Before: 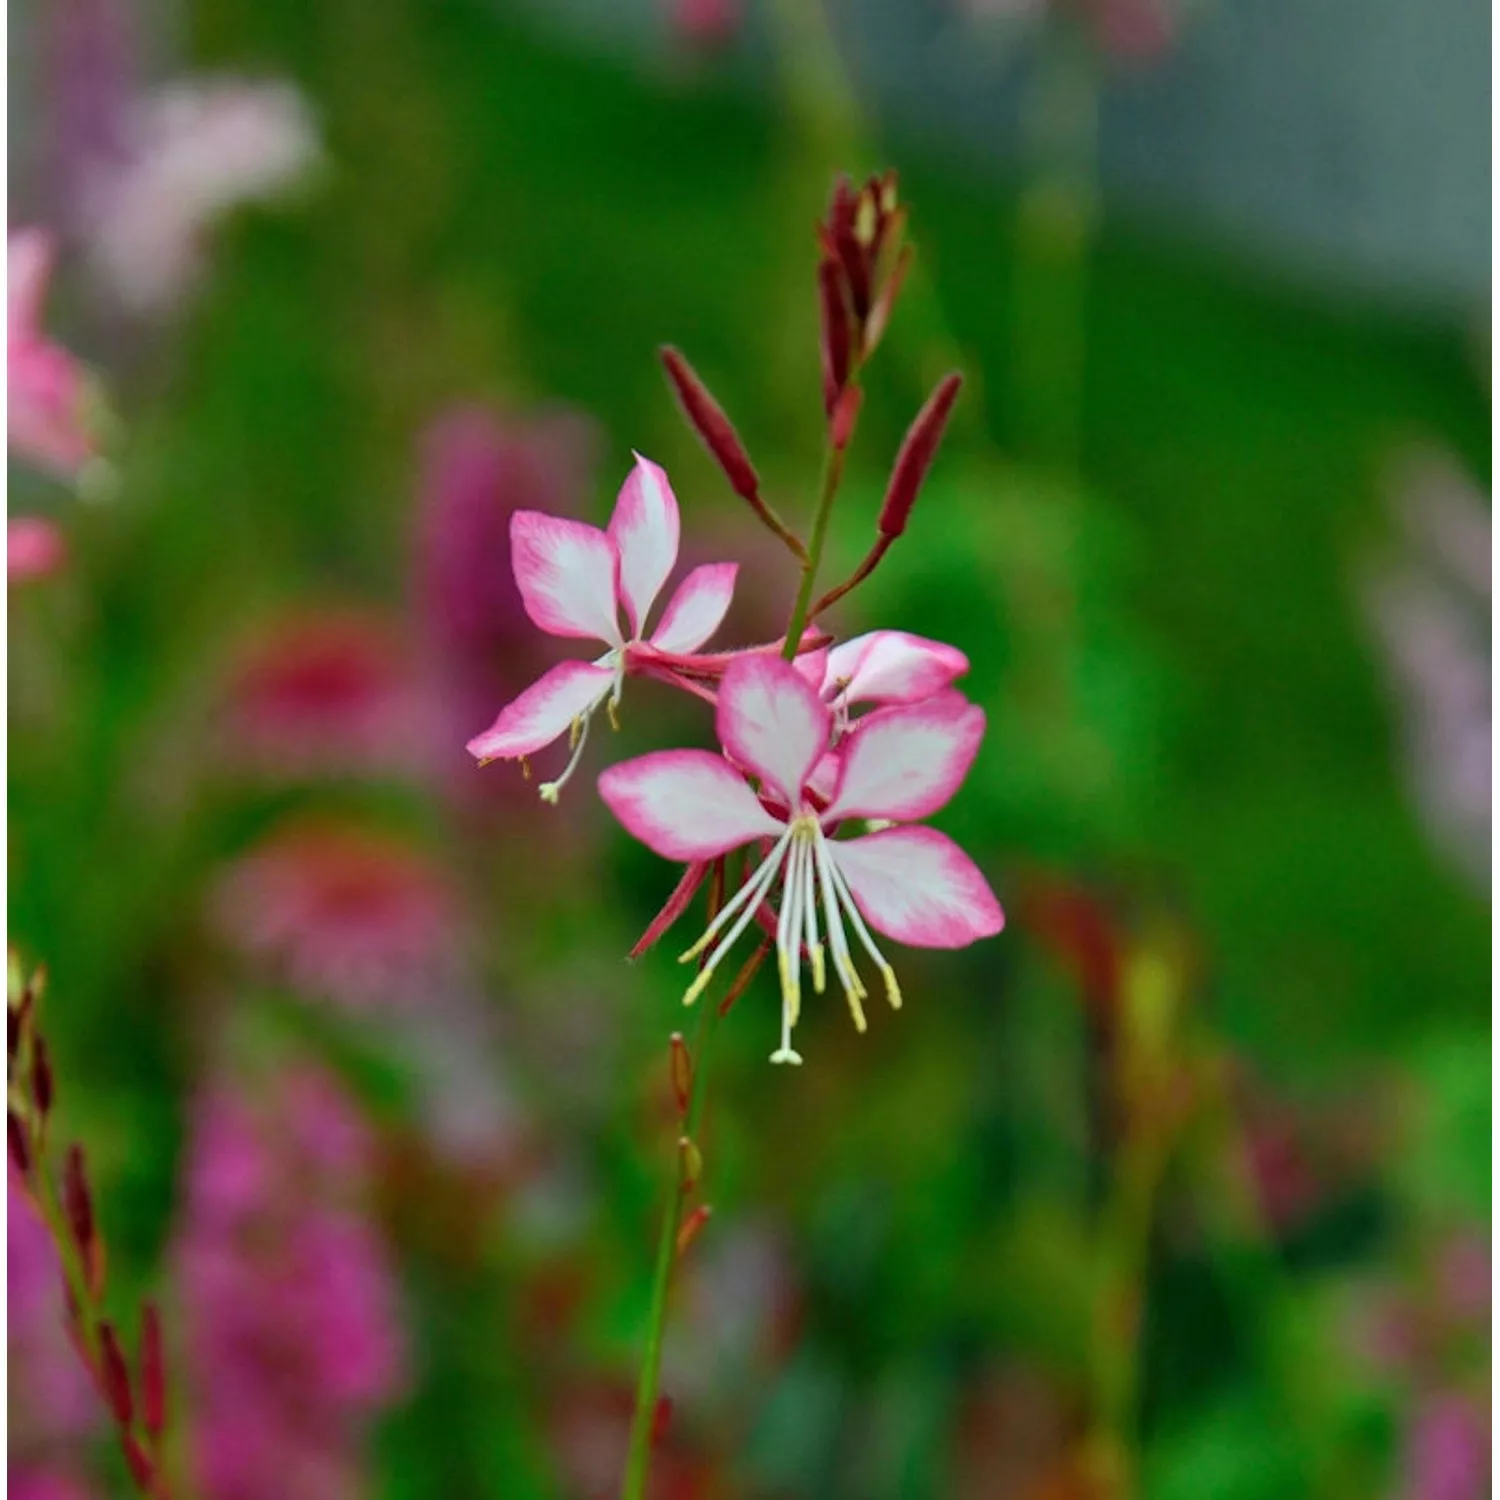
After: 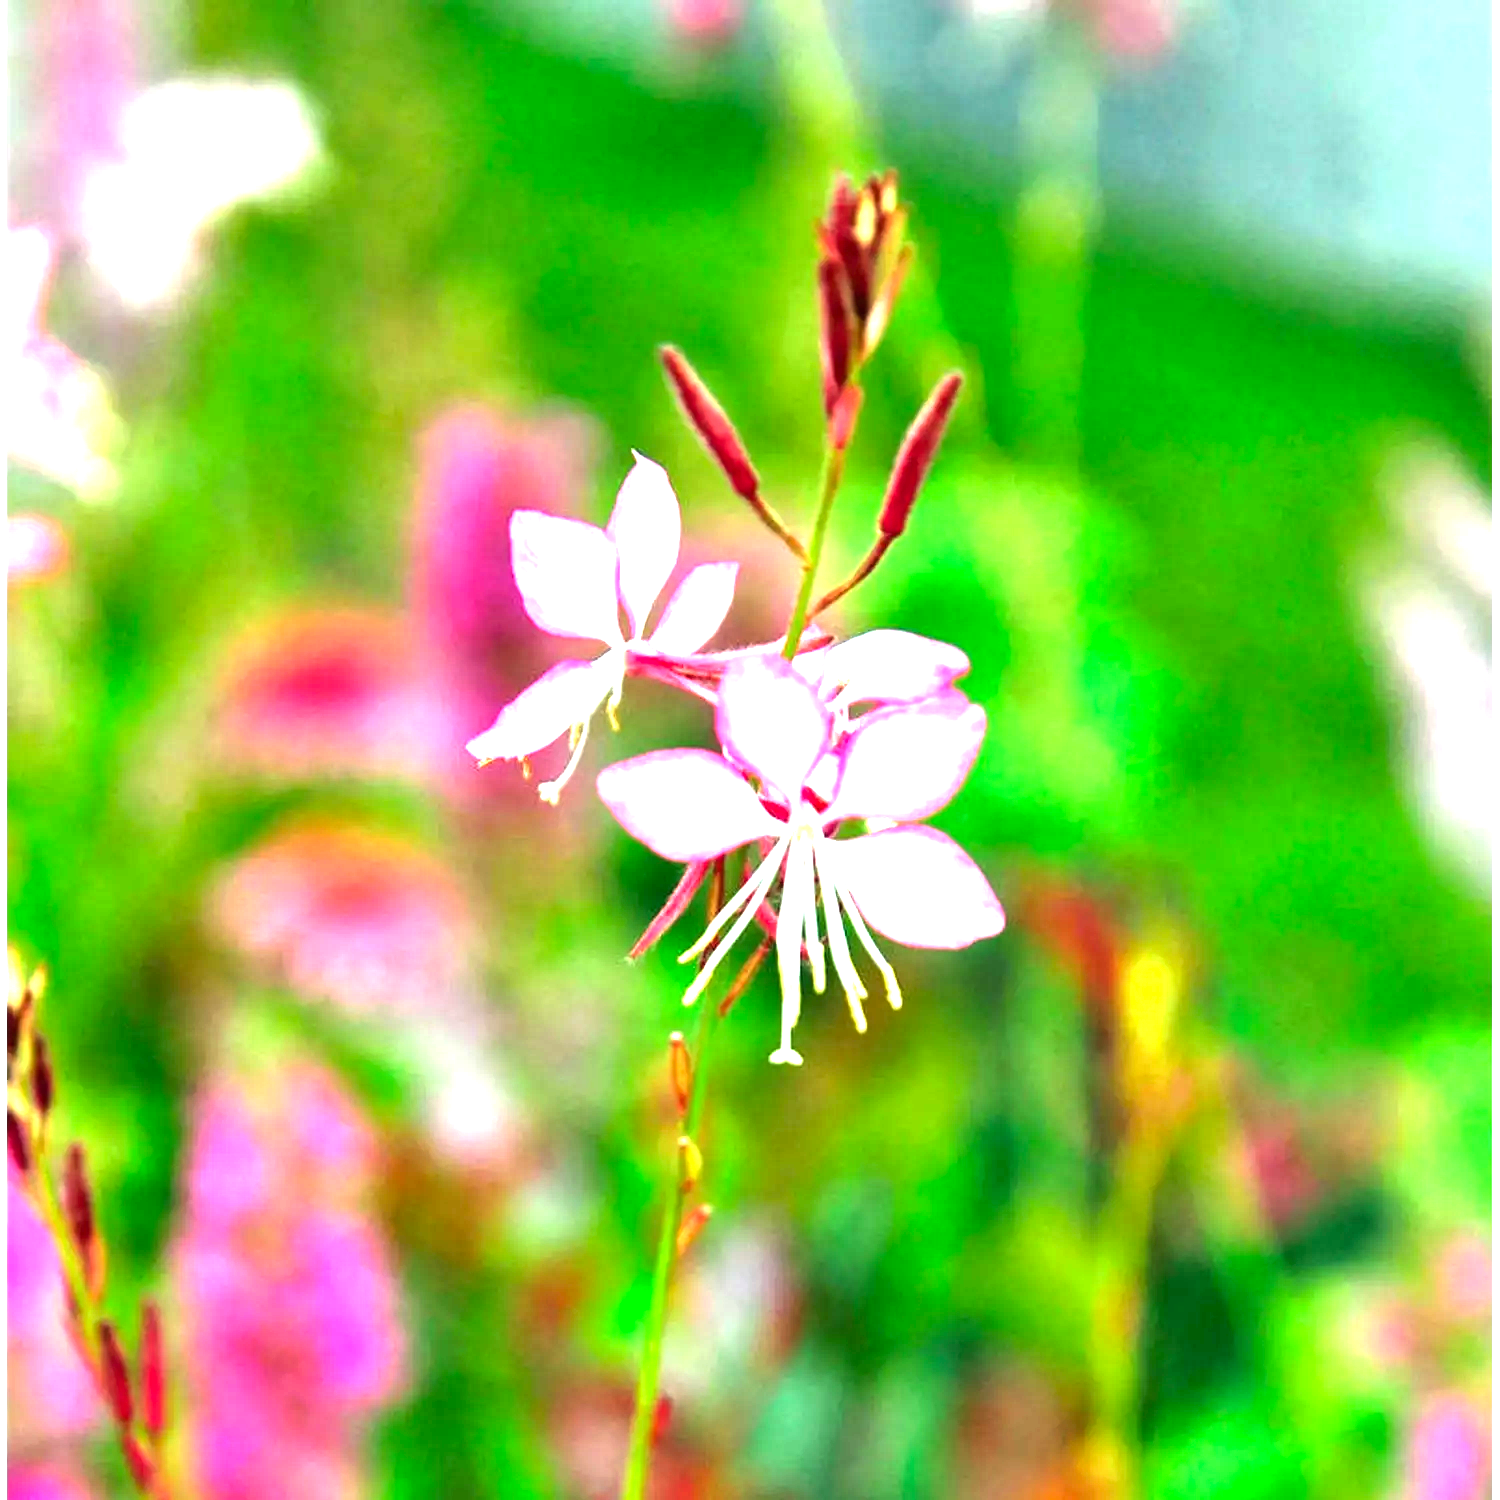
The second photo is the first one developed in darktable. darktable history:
exposure: black level correction 0, exposure 1.441 EV, compensate exposure bias true, compensate highlight preservation false
levels: black 0.017%, levels [0.012, 0.367, 0.697]
